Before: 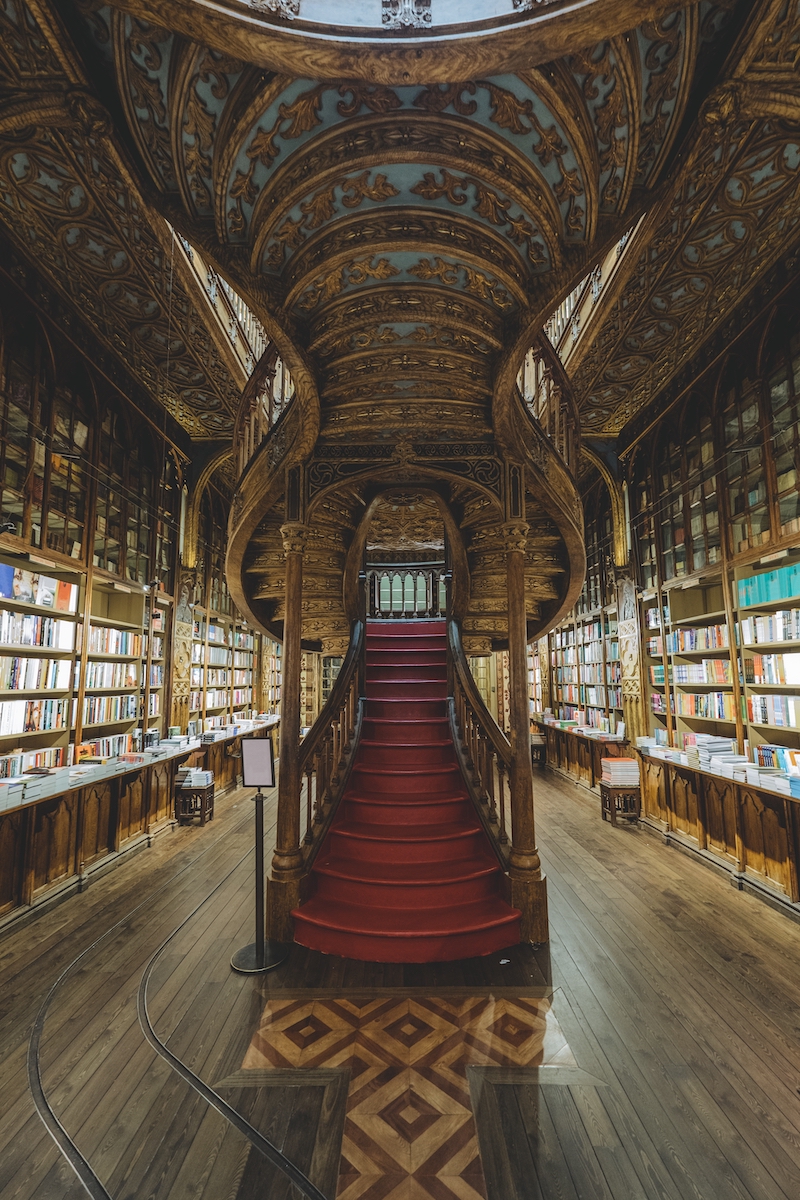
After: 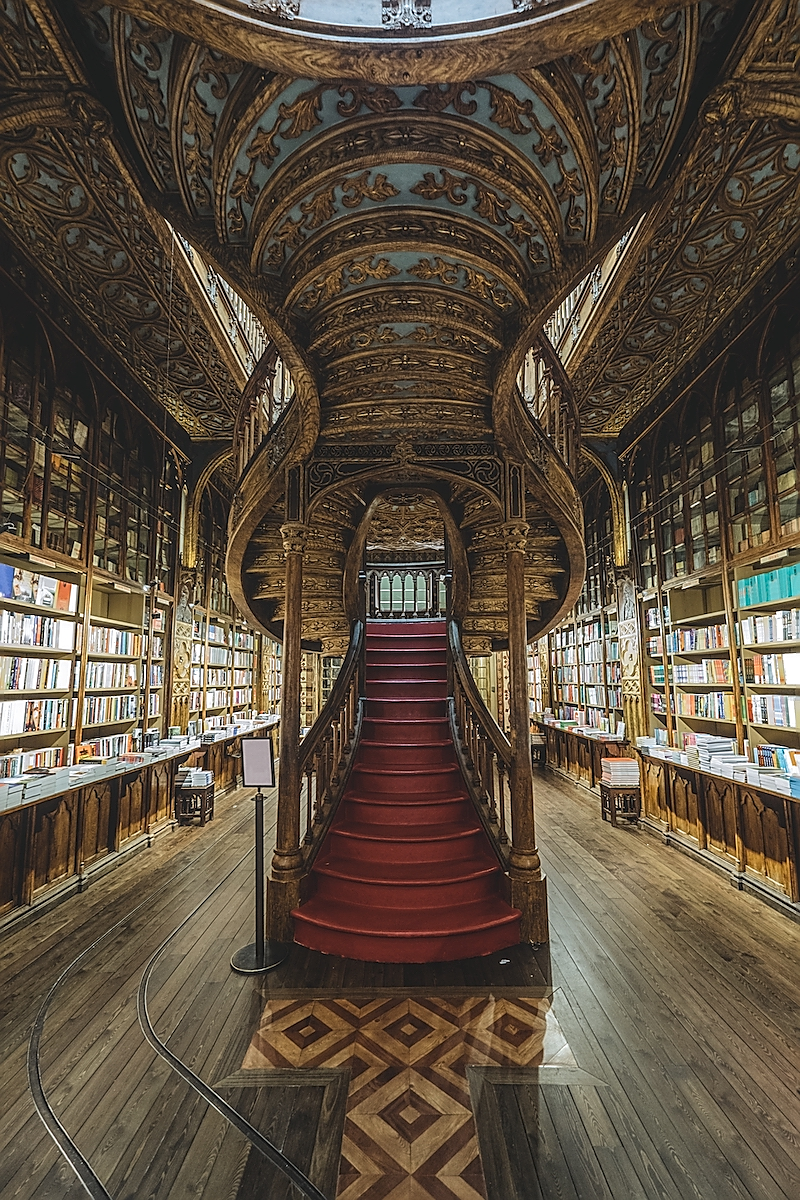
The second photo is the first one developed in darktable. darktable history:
sharpen: radius 1.4, amount 1.25, threshold 0.7
local contrast: detail 130%
